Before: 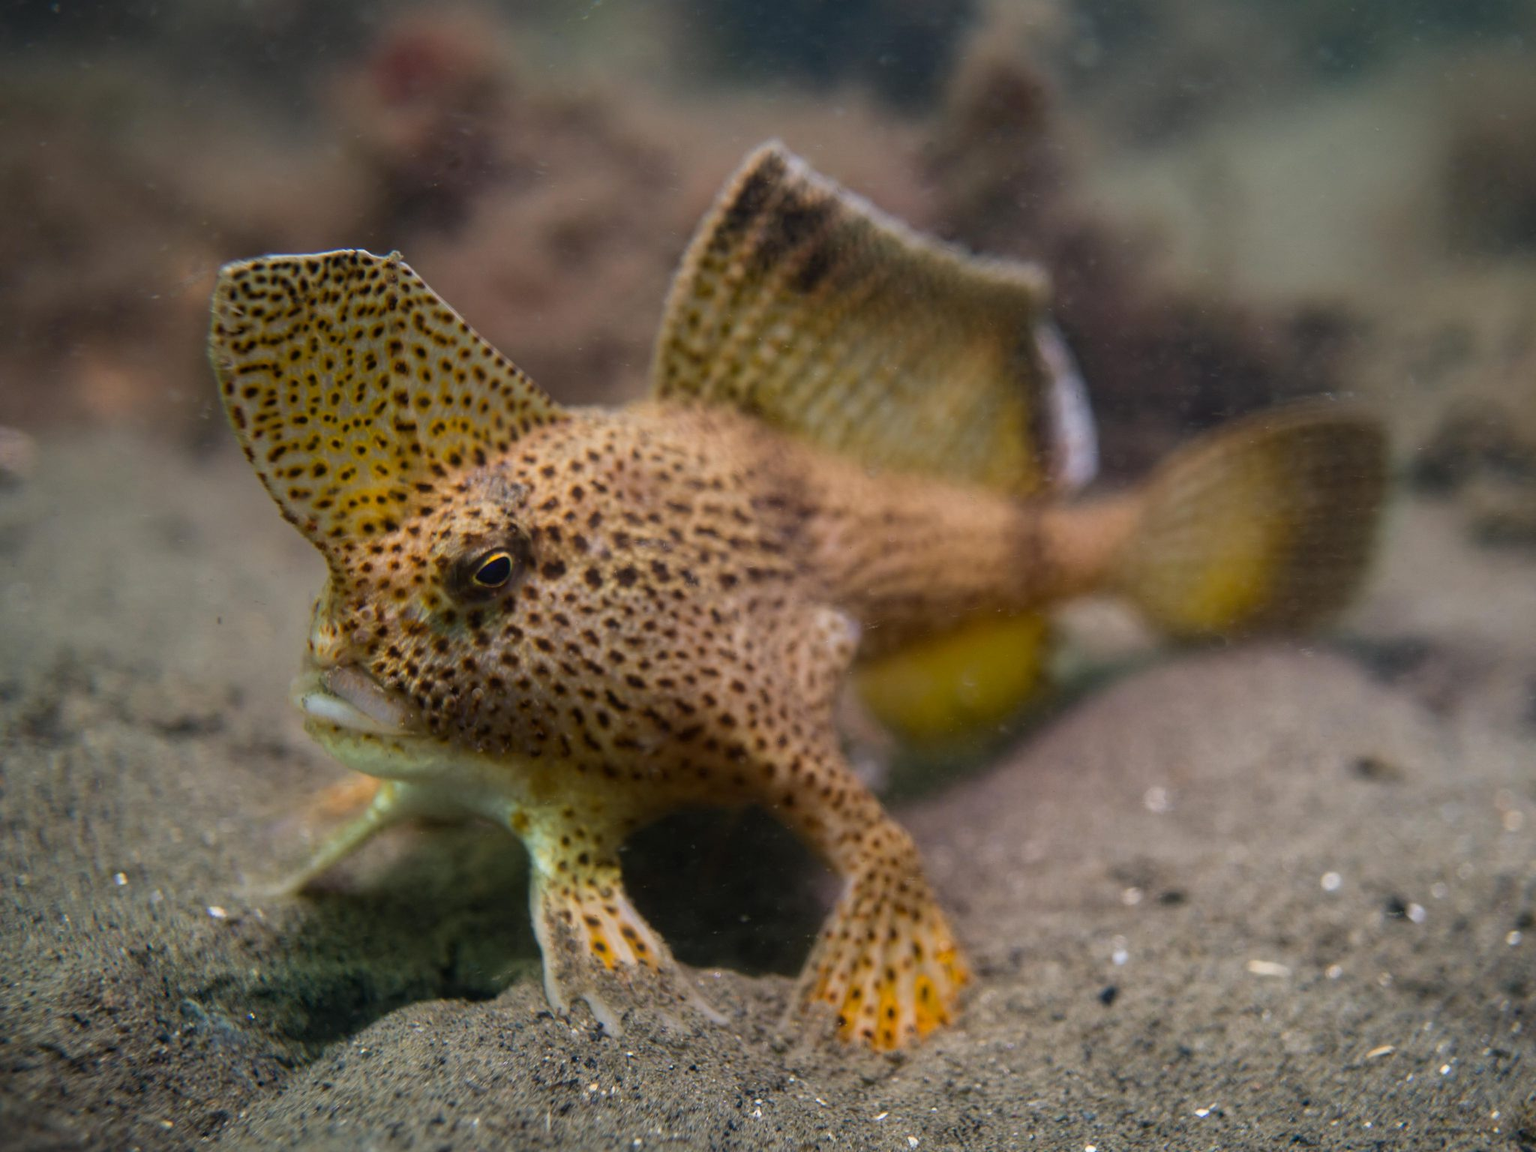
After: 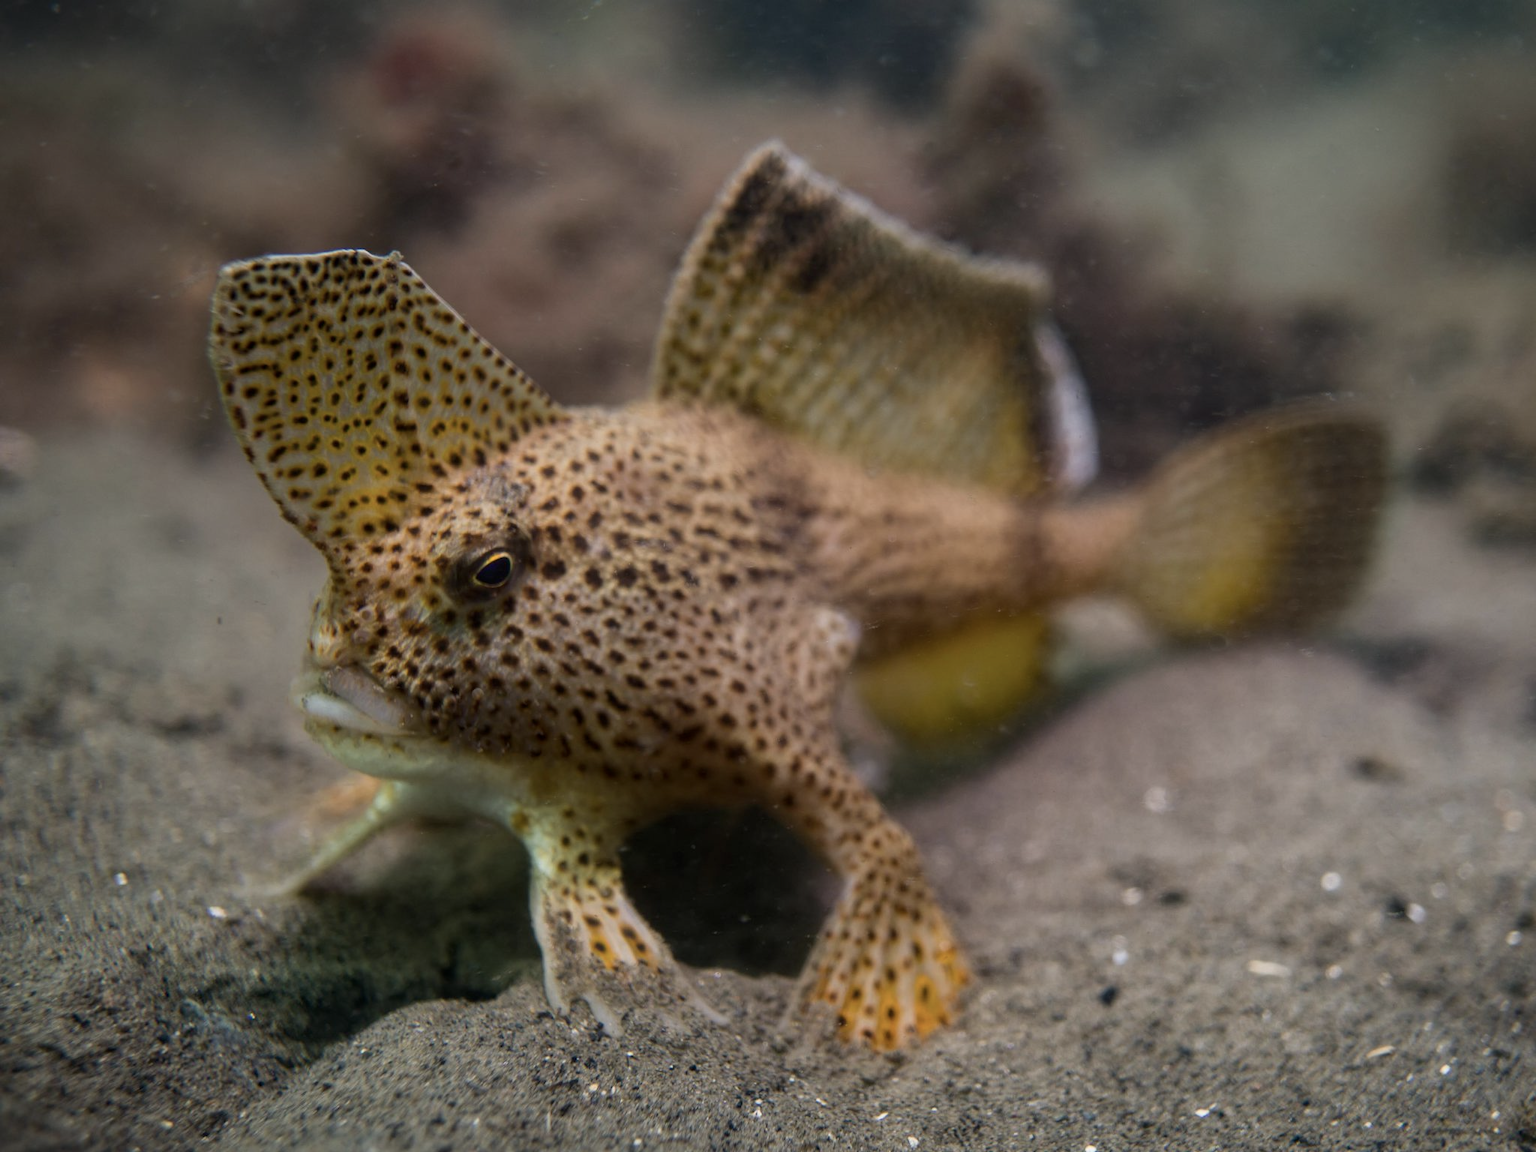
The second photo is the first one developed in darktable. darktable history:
contrast brightness saturation: contrast 0.06, brightness -0.01, saturation -0.23
exposure: black level correction 0.002, exposure -0.1 EV, compensate highlight preservation false
